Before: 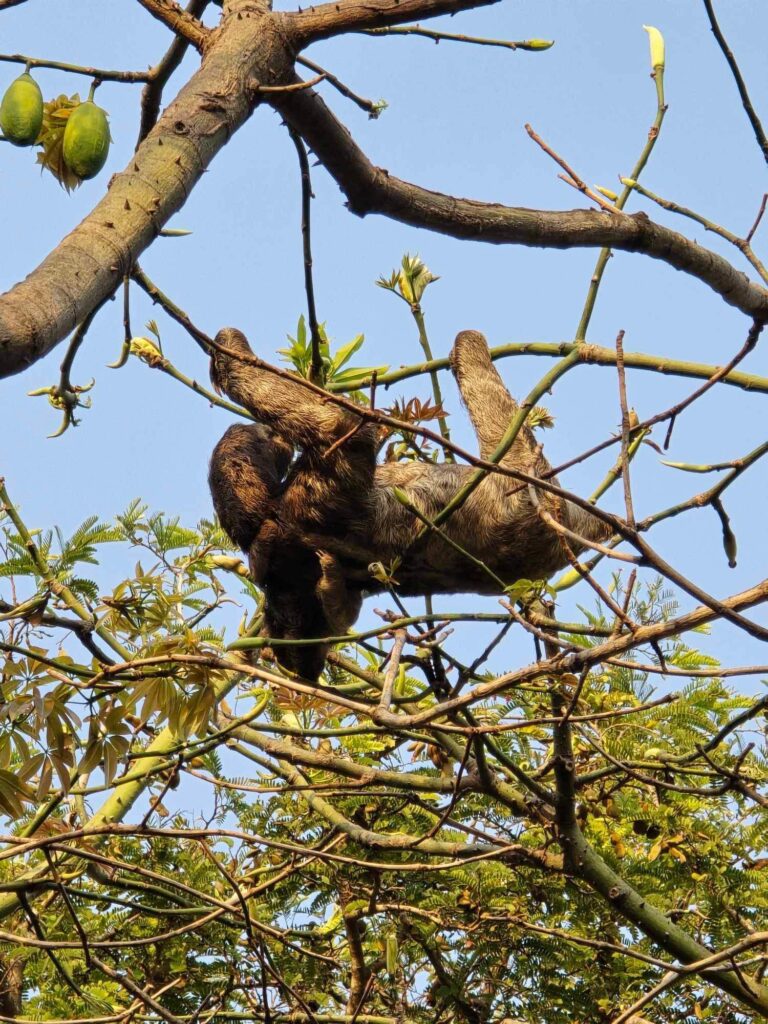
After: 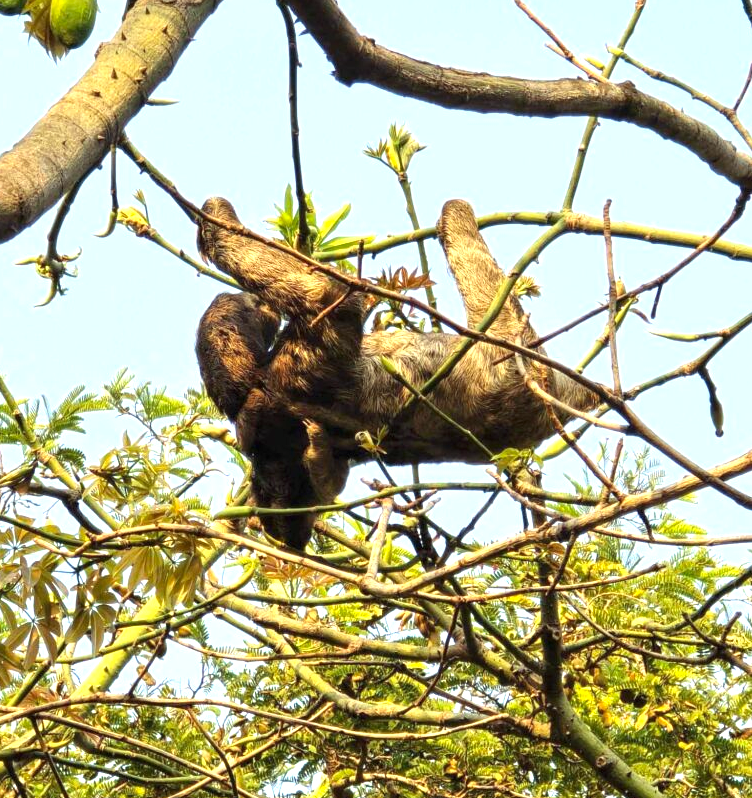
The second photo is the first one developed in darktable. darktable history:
color correction: highlights a* -4.28, highlights b* 6.53
crop and rotate: left 1.814%, top 12.818%, right 0.25%, bottom 9.225%
exposure: black level correction 0, exposure 0.953 EV, compensate exposure bias true, compensate highlight preservation false
